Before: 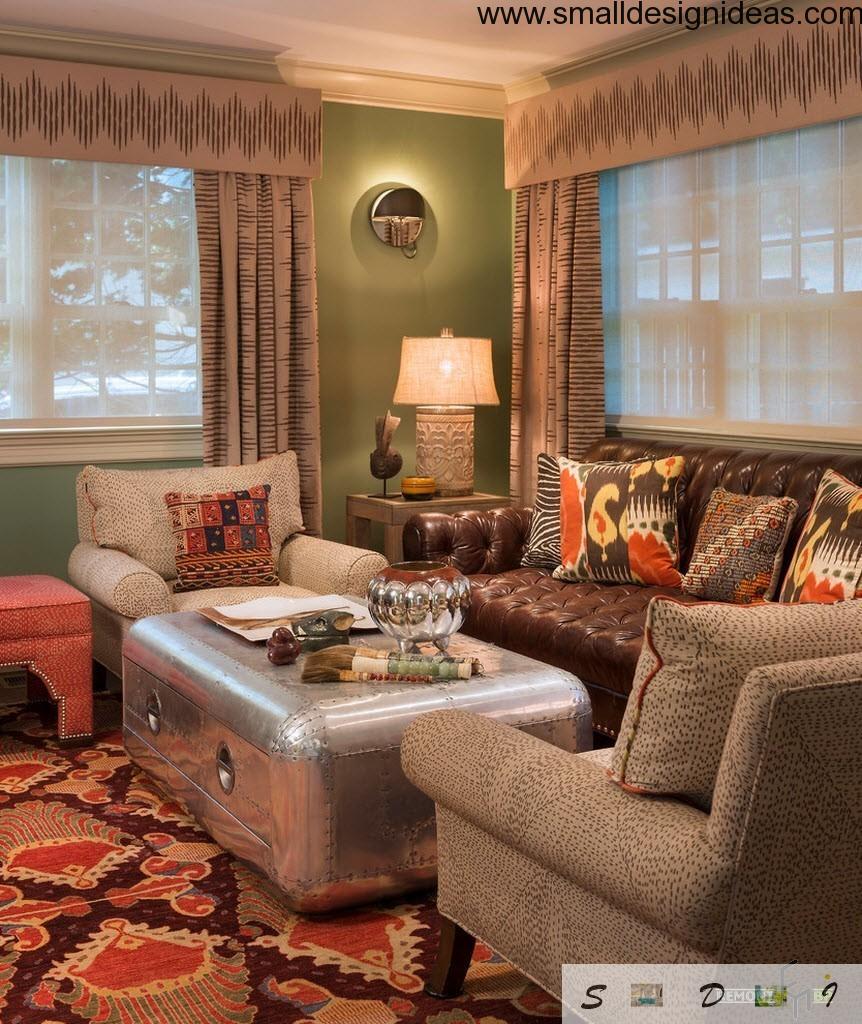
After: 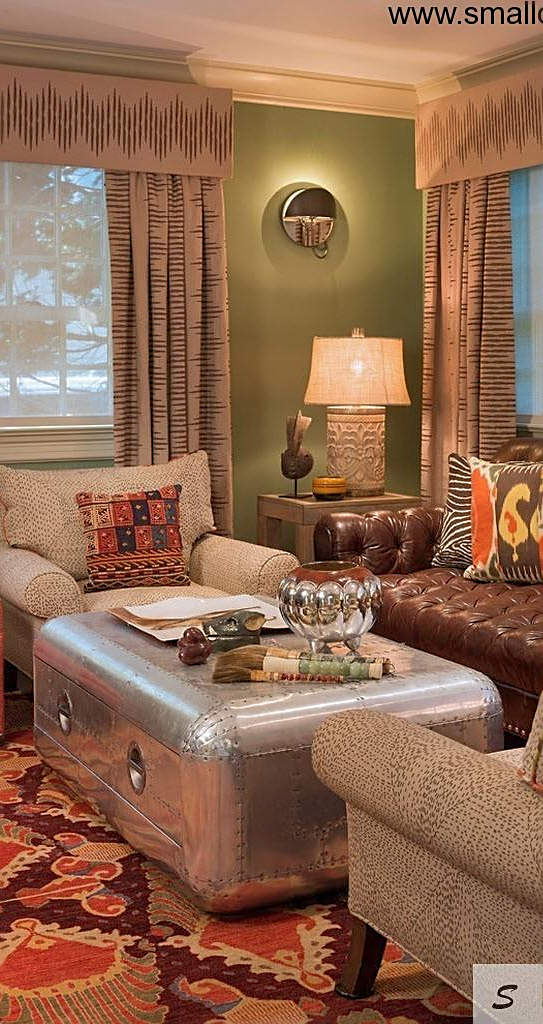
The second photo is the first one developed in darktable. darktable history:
crop: left 10.433%, right 26.547%
shadows and highlights: on, module defaults
sharpen: on, module defaults
